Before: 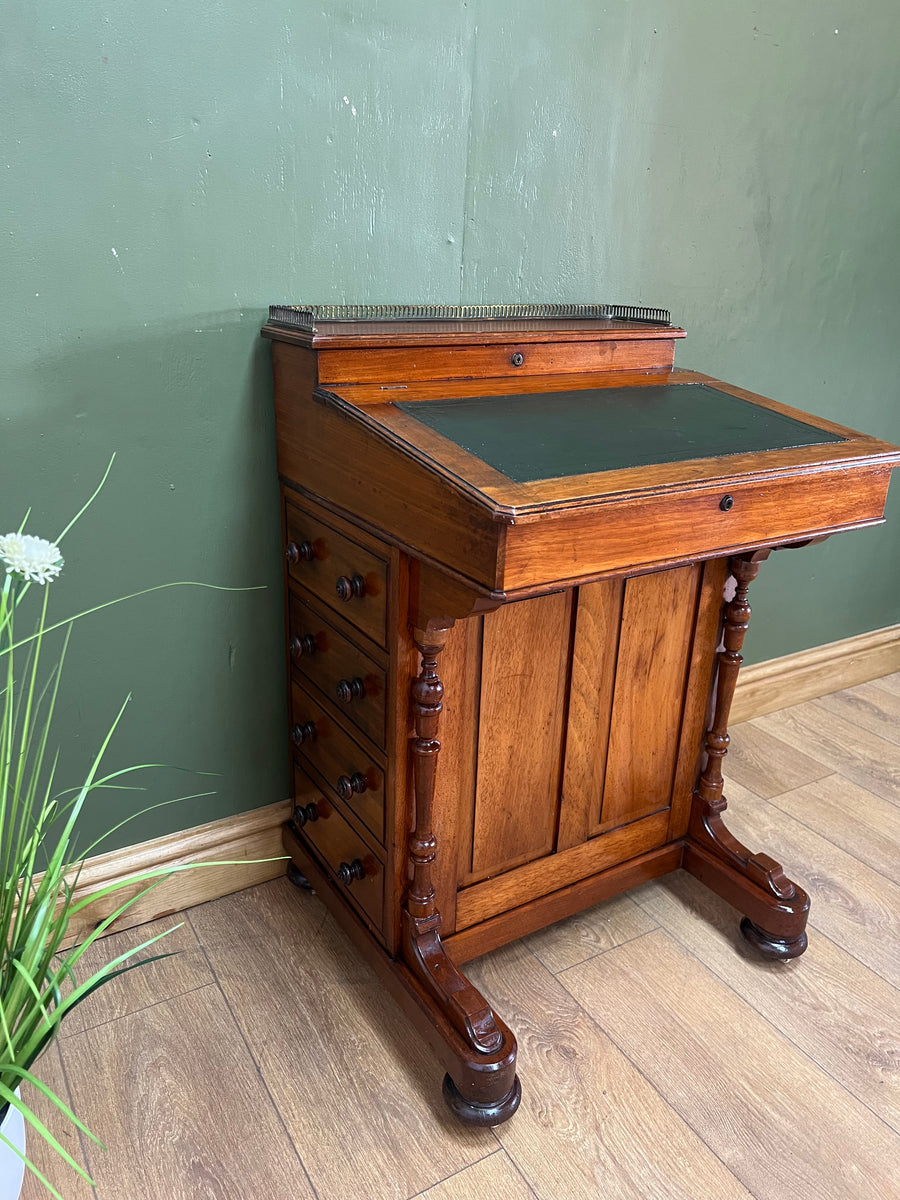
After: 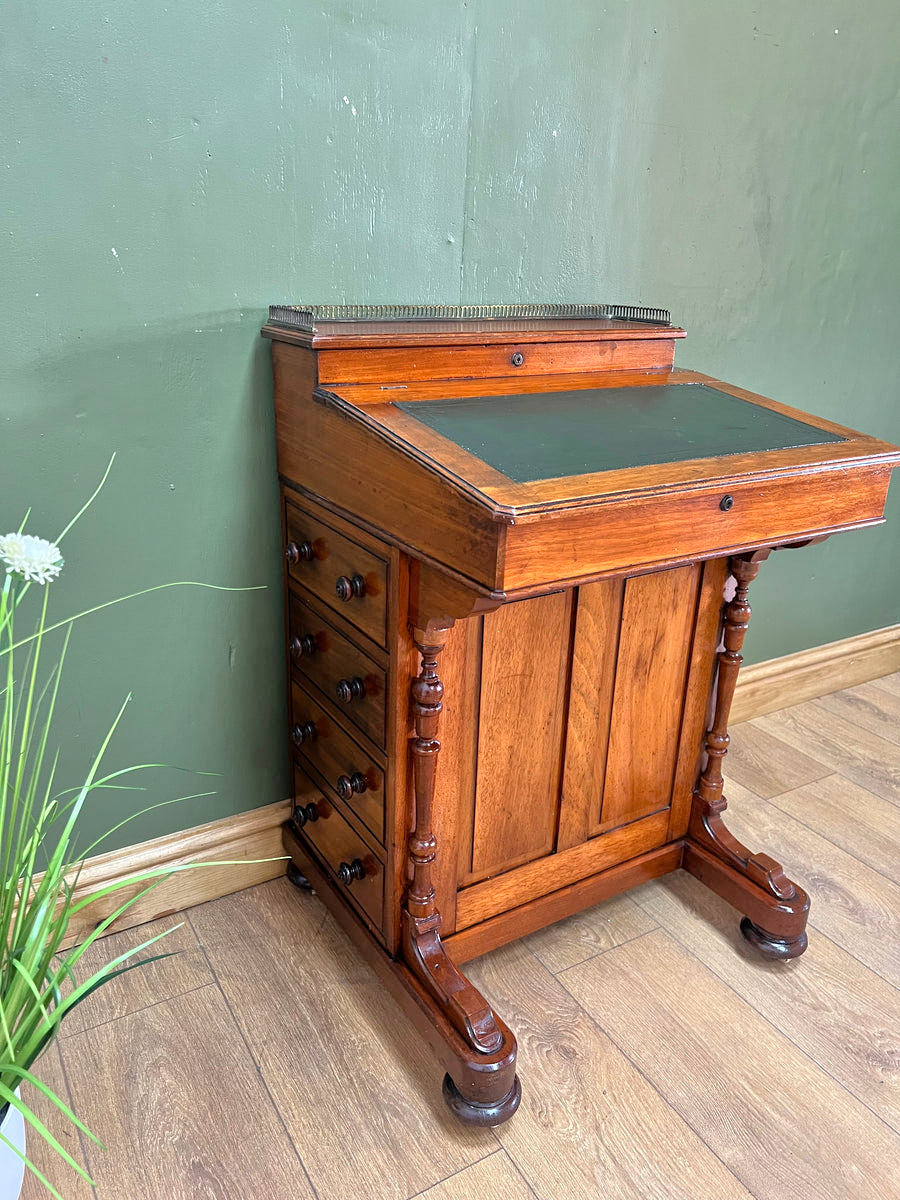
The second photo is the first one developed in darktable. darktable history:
tone equalizer: -7 EV 0.15 EV, -6 EV 0.6 EV, -5 EV 1.15 EV, -4 EV 1.33 EV, -3 EV 1.15 EV, -2 EV 0.6 EV, -1 EV 0.15 EV, mask exposure compensation -0.5 EV
base curve: curves: ch0 [(0, 0) (0.472, 0.455) (1, 1)], preserve colors none
